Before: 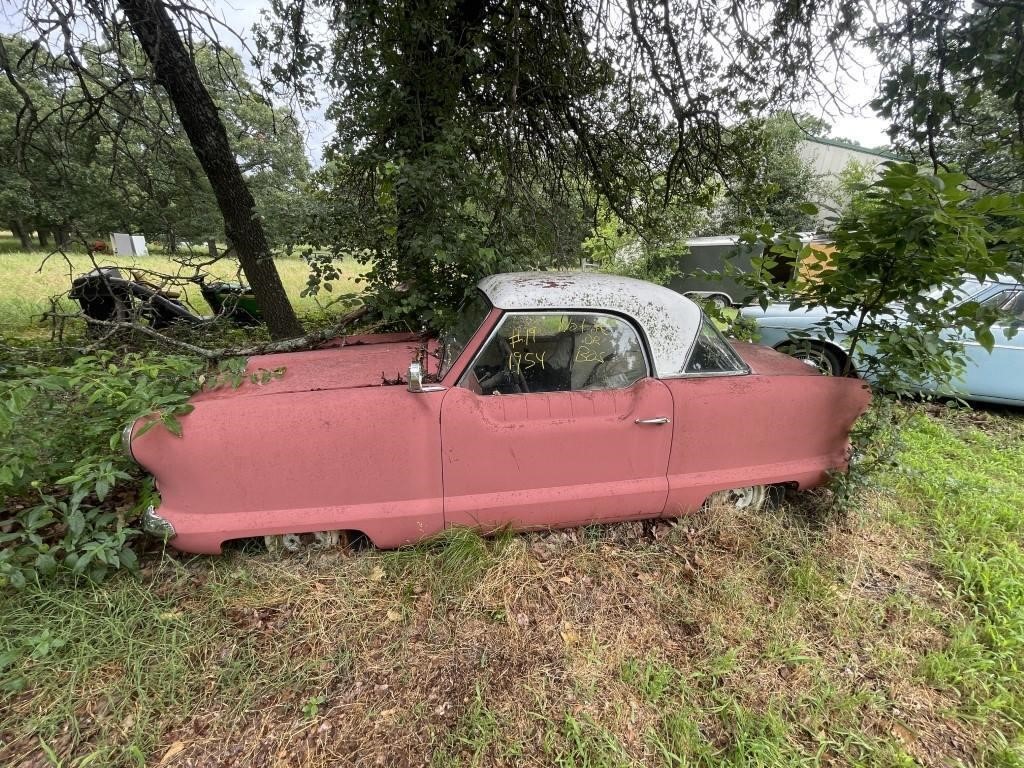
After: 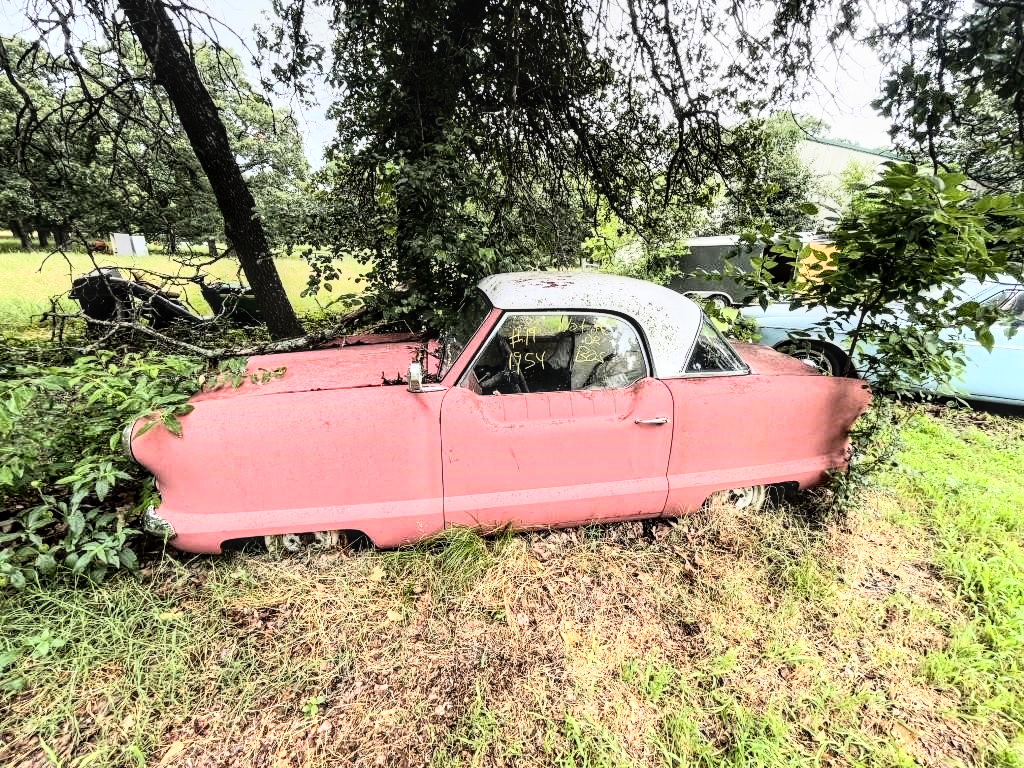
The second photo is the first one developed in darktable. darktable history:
local contrast: detail 130%
rgb curve: curves: ch0 [(0, 0) (0.21, 0.15) (0.24, 0.21) (0.5, 0.75) (0.75, 0.96) (0.89, 0.99) (1, 1)]; ch1 [(0, 0.02) (0.21, 0.13) (0.25, 0.2) (0.5, 0.67) (0.75, 0.9) (0.89, 0.97) (1, 1)]; ch2 [(0, 0.02) (0.21, 0.13) (0.25, 0.2) (0.5, 0.67) (0.75, 0.9) (0.89, 0.97) (1, 1)], compensate middle gray true
